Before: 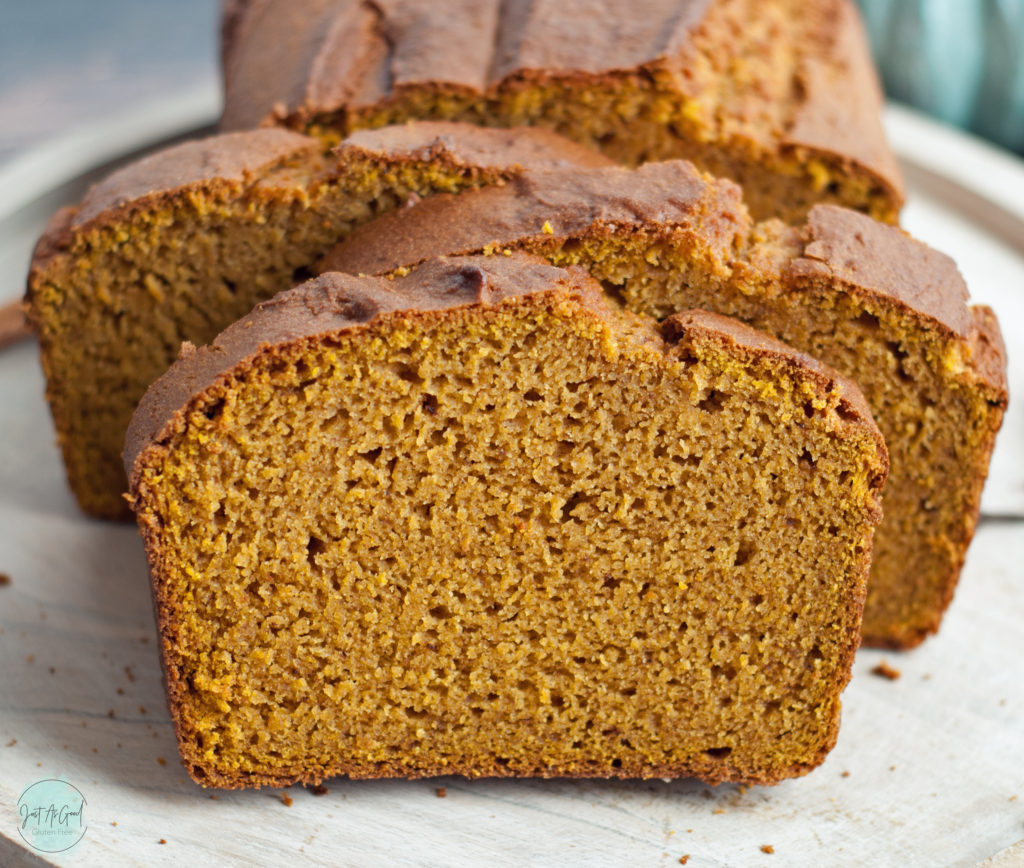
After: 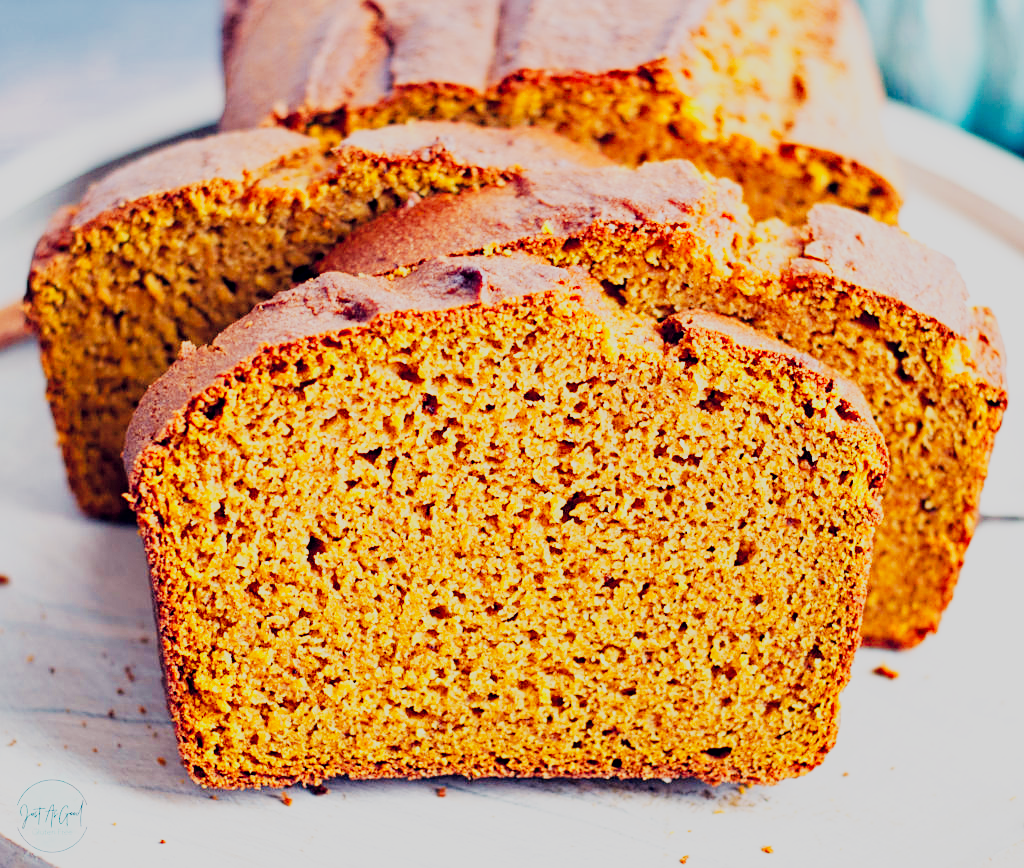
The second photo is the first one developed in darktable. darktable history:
base curve: curves: ch0 [(0, 0) (0.007, 0.004) (0.027, 0.03) (0.046, 0.07) (0.207, 0.54) (0.442, 0.872) (0.673, 0.972) (1, 1)], preserve colors none
local contrast: highlights 100%, shadows 100%, detail 120%, midtone range 0.2
color calibration: illuminant custom, x 0.368, y 0.373, temperature 4330.32 K
color balance: mode lift, gamma, gain (sRGB)
filmic rgb: black relative exposure -7.65 EV, white relative exposure 4.56 EV, hardness 3.61
lens correction: correction method embedded metadata, crop 1, focal 40, aperture 4, distance 15.16, camera "ILCE-7M3", lens "FE 40mm F2.5 G"
sharpen: on, module defaults
color balance rgb: shadows lift › hue 87.51°, highlights gain › chroma 3.21%, highlights gain › hue 55.1°, global offset › chroma 0.15%, global offset › hue 253.66°, linear chroma grading › global chroma 0.5%
color zones: curves: ch0 [(0, 0.613) (0.01, 0.613) (0.245, 0.448) (0.498, 0.529) (0.642, 0.665) (0.879, 0.777) (0.99, 0.613)]; ch1 [(0, 0) (0.143, 0) (0.286, 0) (0.429, 0) (0.571, 0) (0.714, 0) (0.857, 0)], mix -138.01%
